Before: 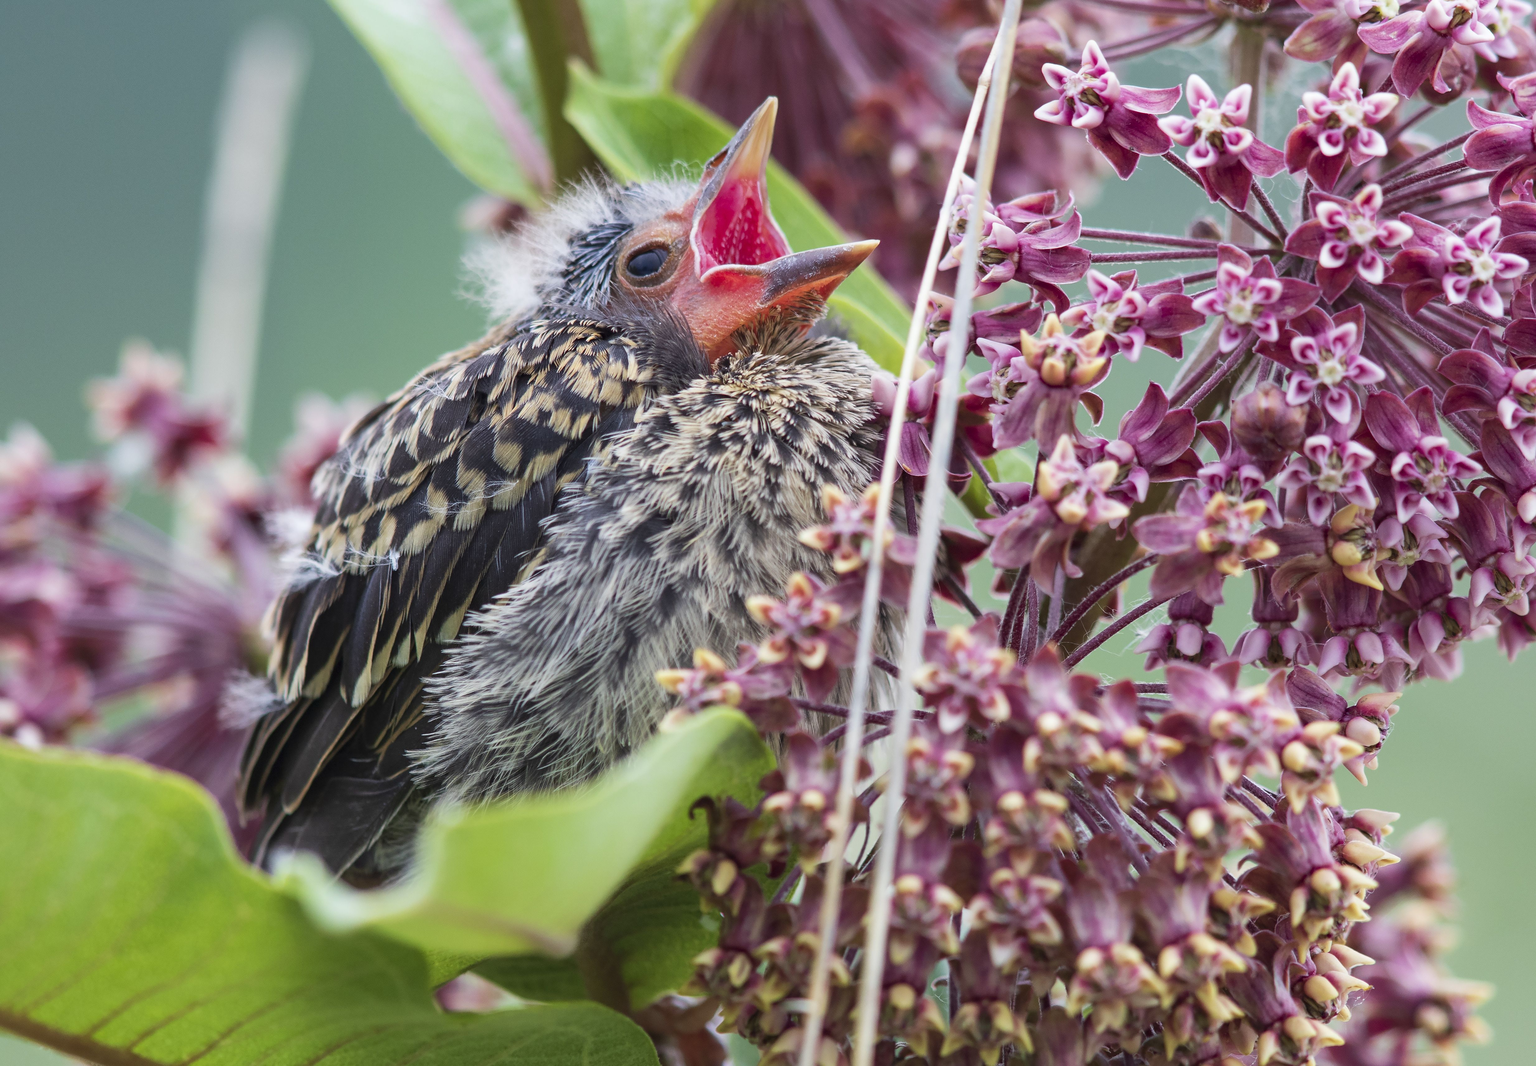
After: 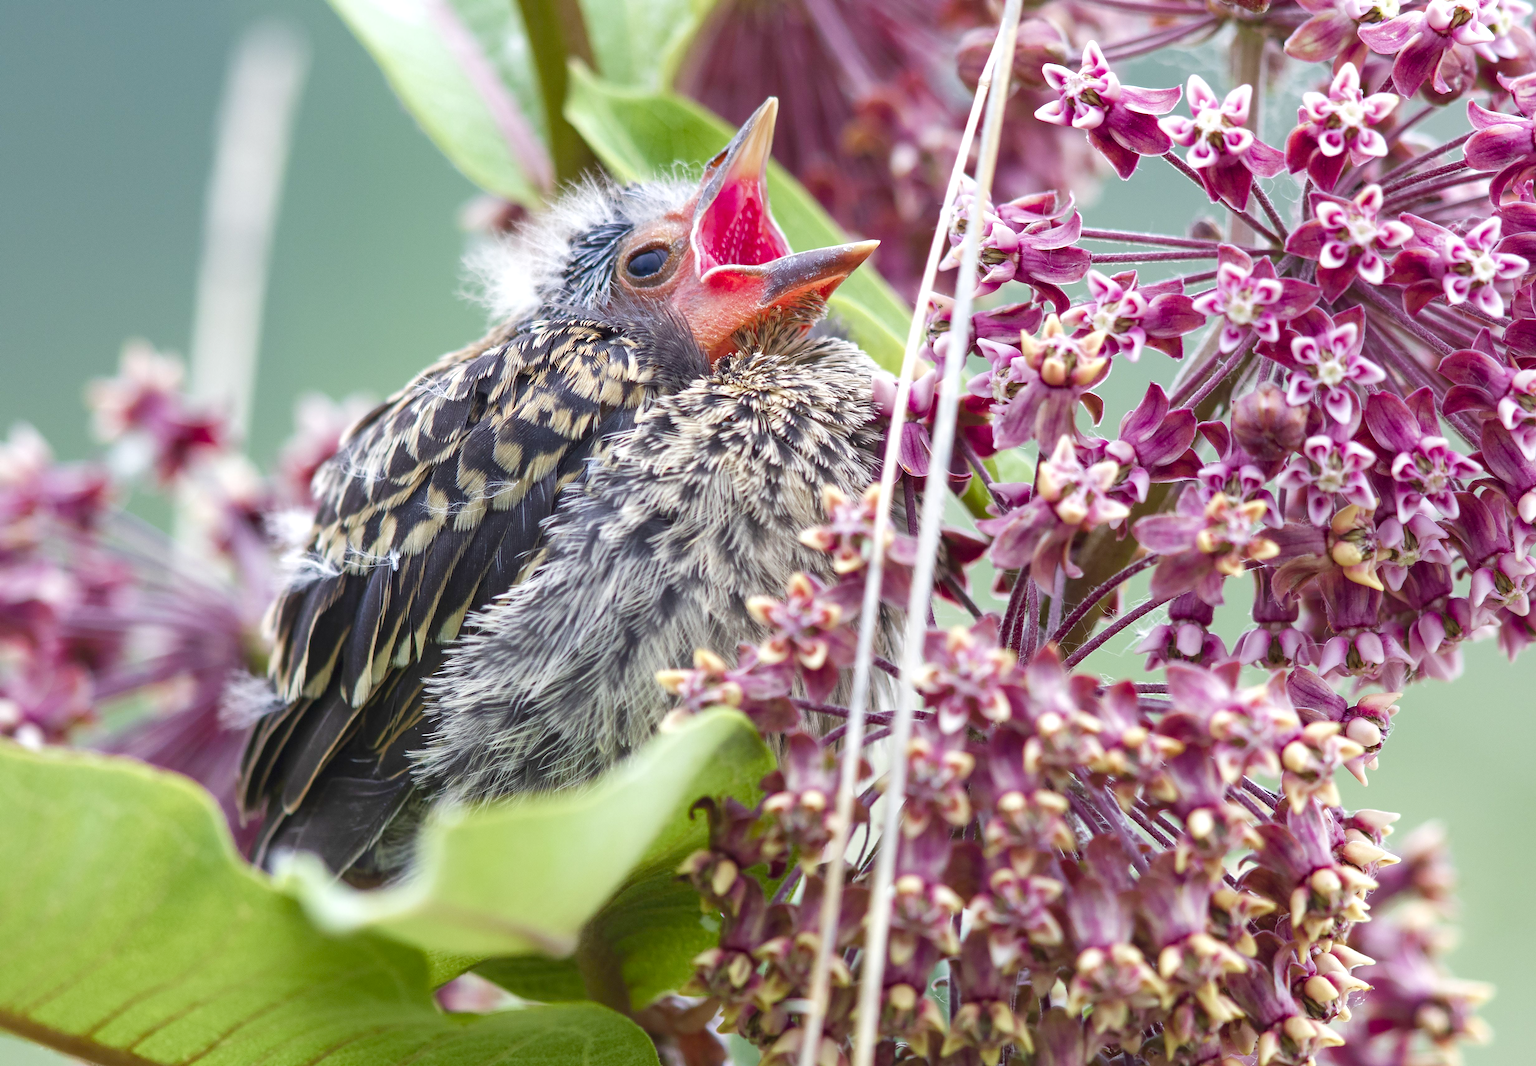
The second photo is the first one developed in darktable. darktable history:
color balance rgb: perceptual saturation grading › global saturation 20%, perceptual saturation grading › highlights -50%, perceptual saturation grading › shadows 30%, perceptual brilliance grading › global brilliance 10%, perceptual brilliance grading › shadows 15%
tone equalizer: on, module defaults
contrast brightness saturation: saturation -0.05
